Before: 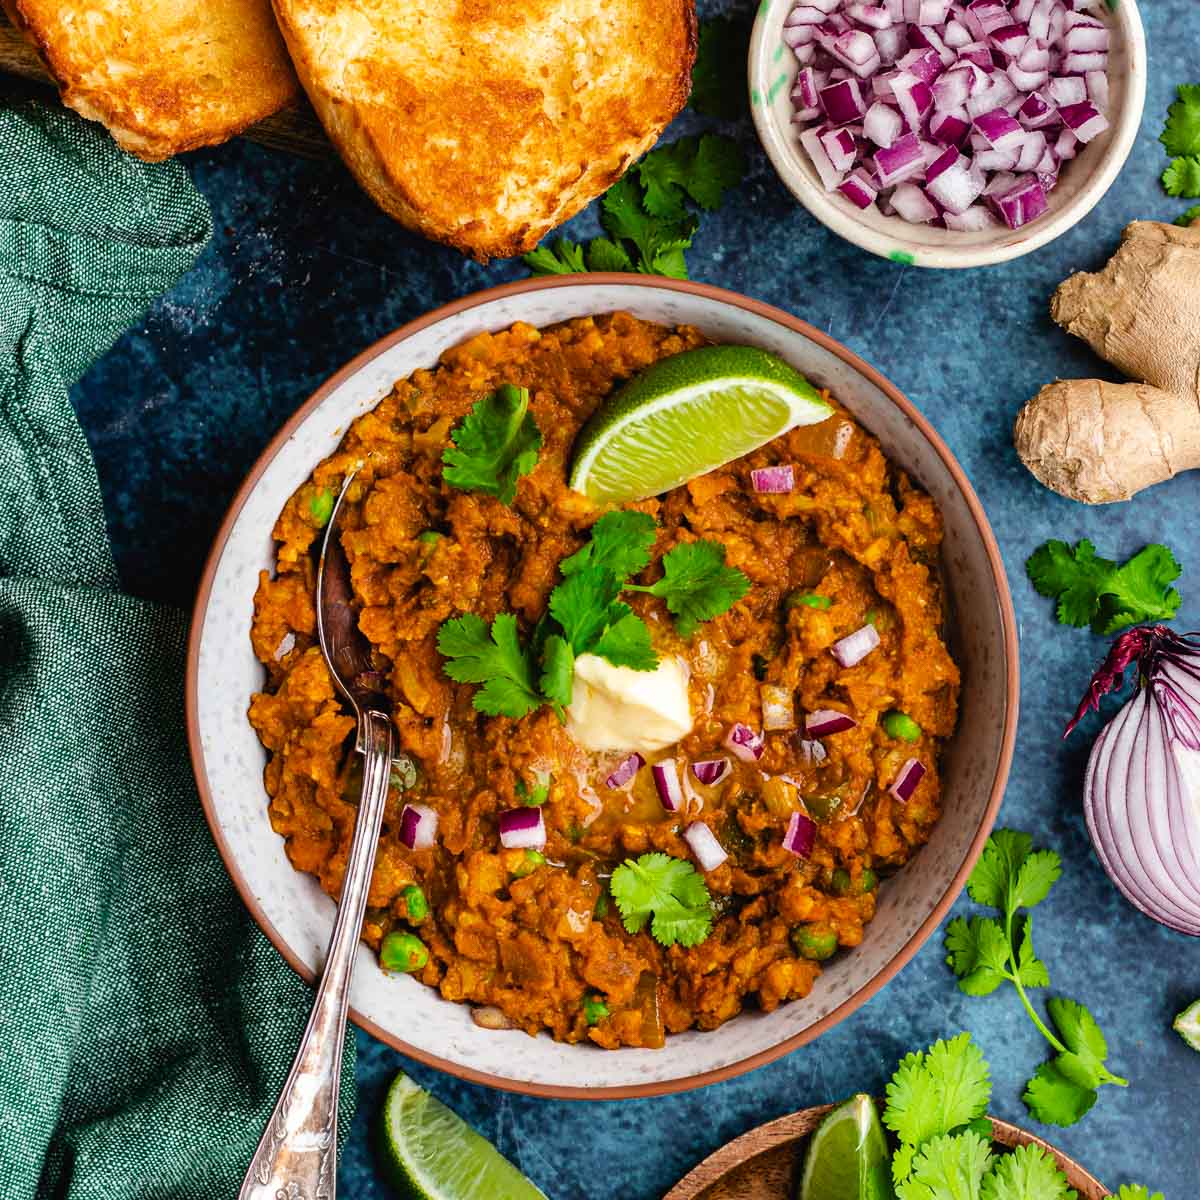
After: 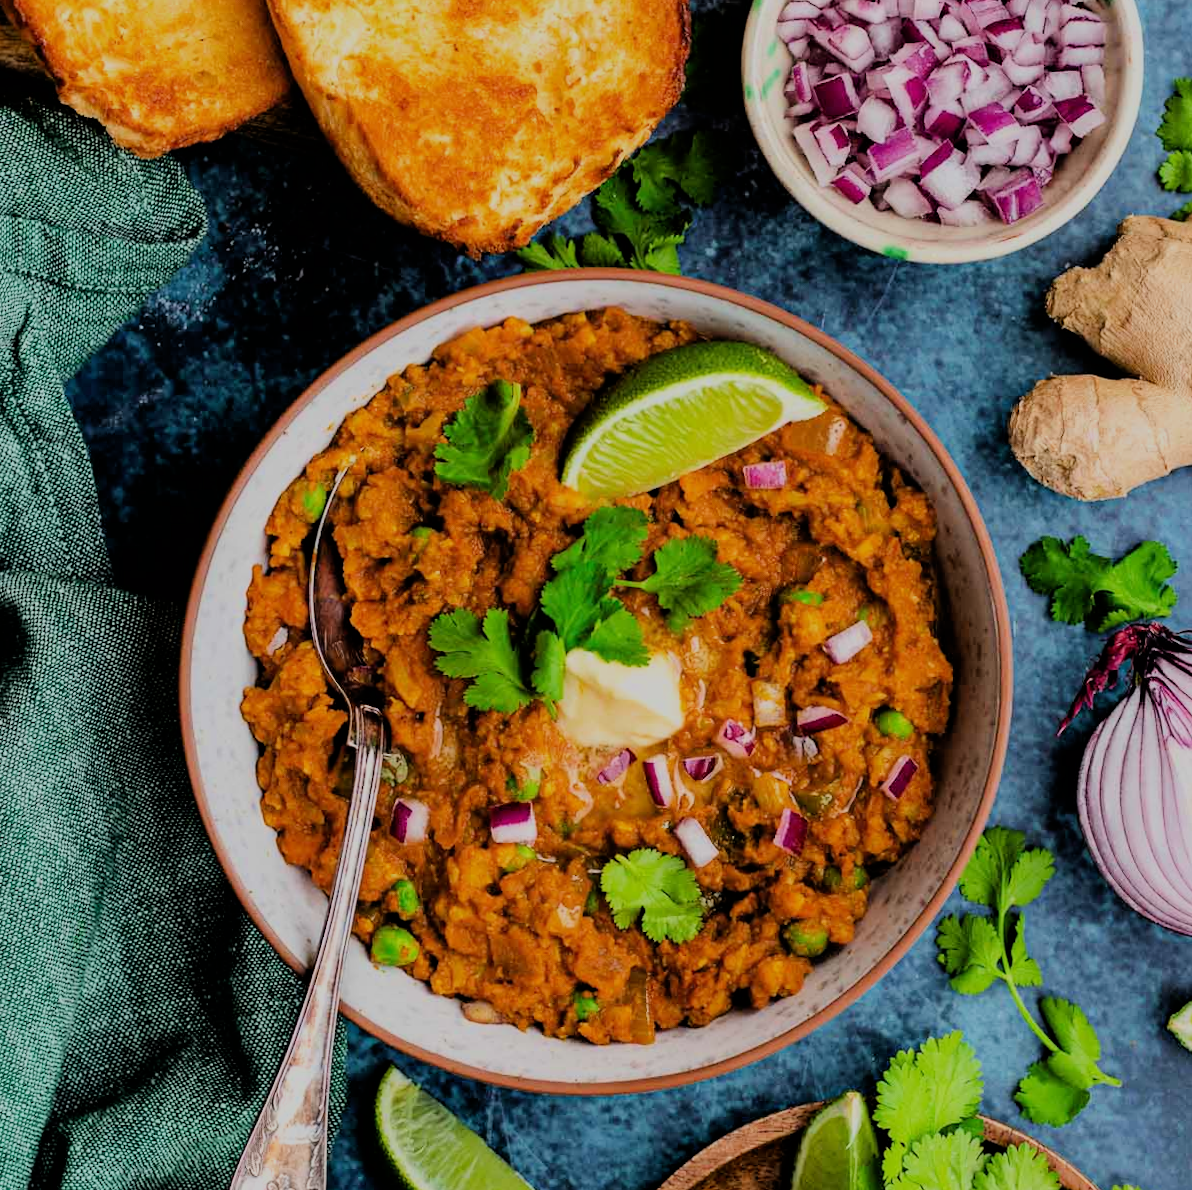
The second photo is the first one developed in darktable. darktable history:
rotate and perspective: rotation 0.192°, lens shift (horizontal) -0.015, crop left 0.005, crop right 0.996, crop top 0.006, crop bottom 0.99
tone equalizer: on, module defaults
shadows and highlights: radius 331.84, shadows 53.55, highlights -100, compress 94.63%, highlights color adjustment 73.23%, soften with gaussian
filmic rgb: black relative exposure -6.15 EV, white relative exposure 6.96 EV, hardness 2.23, color science v6 (2022)
